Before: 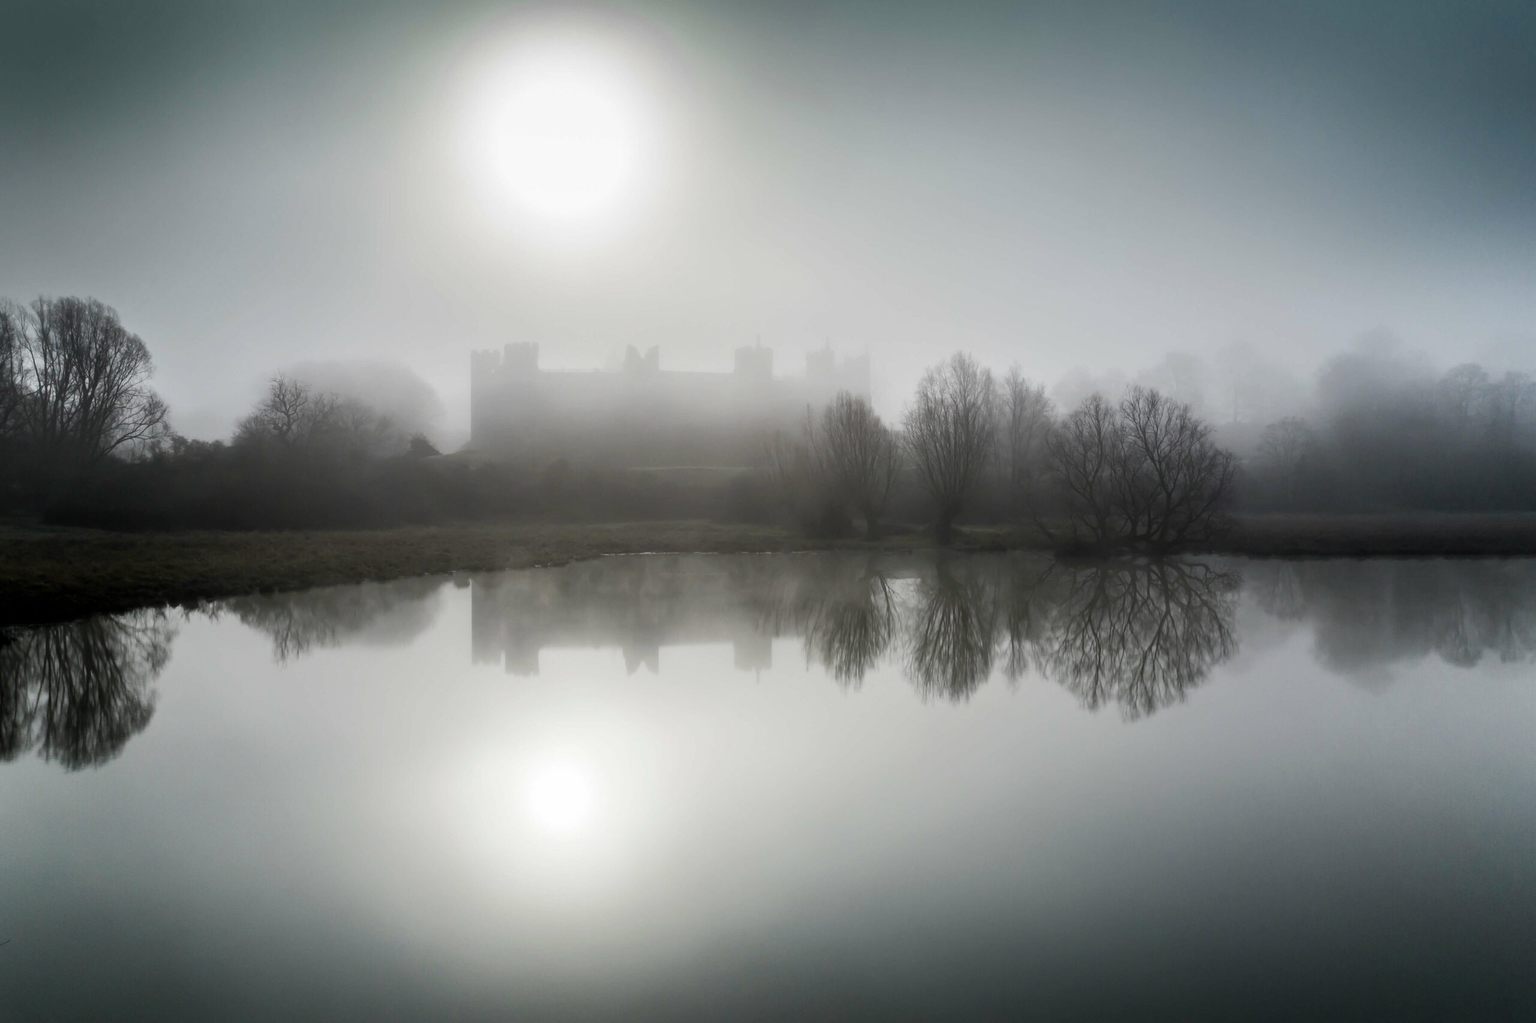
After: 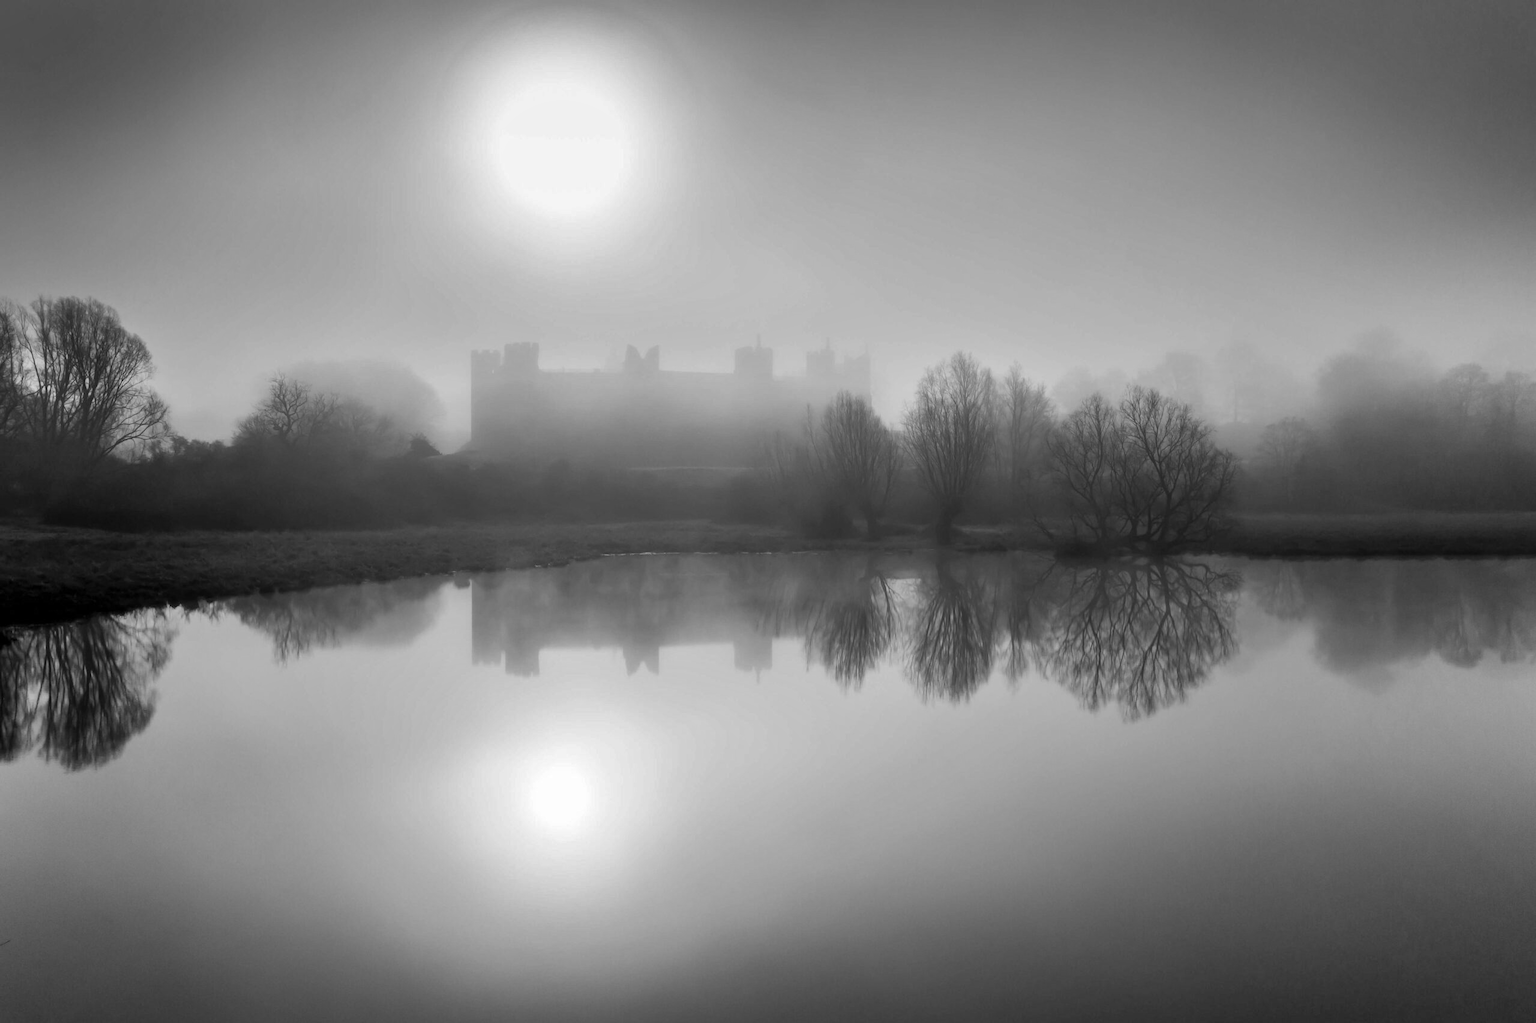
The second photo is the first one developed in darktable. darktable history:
base curve: curves: ch0 [(0, 0) (0.472, 0.455) (1, 1)], preserve colors none
monochrome: on, module defaults
shadows and highlights: soften with gaussian
